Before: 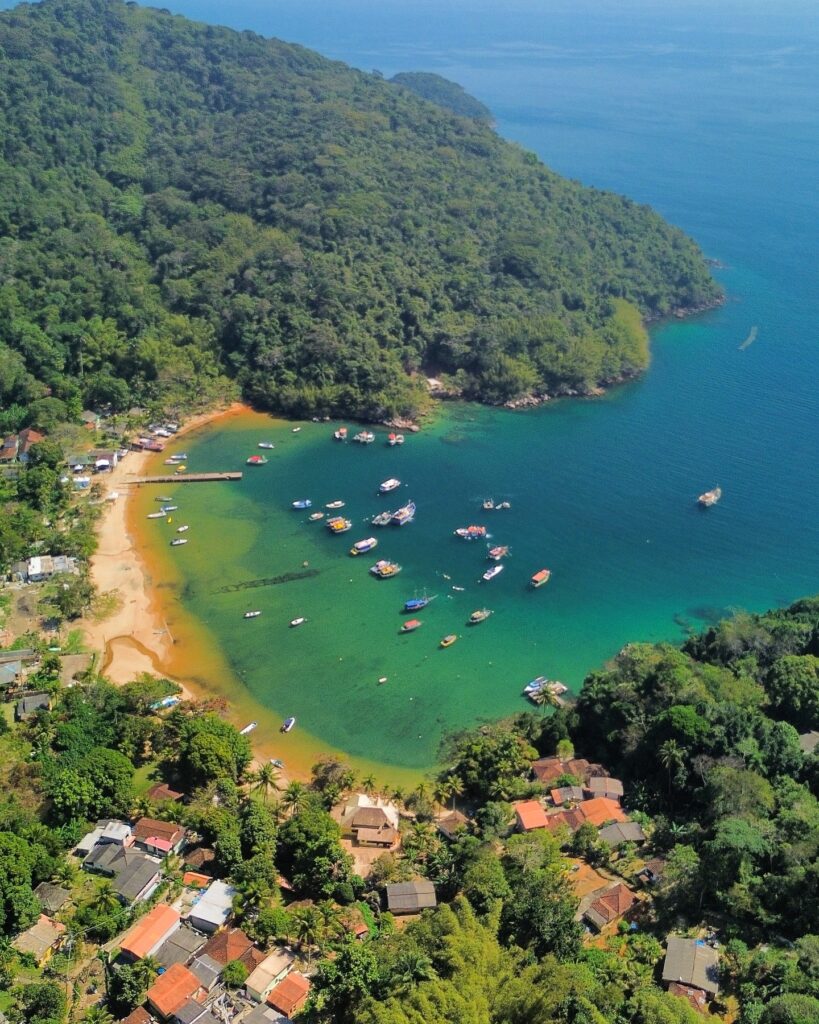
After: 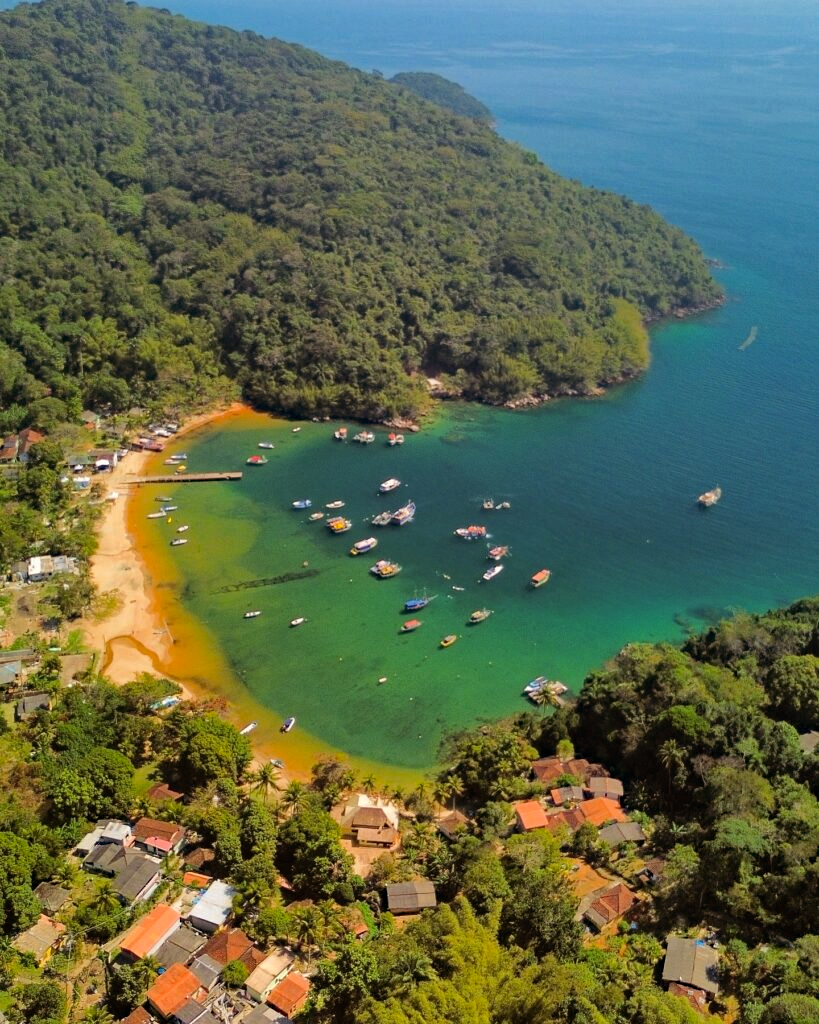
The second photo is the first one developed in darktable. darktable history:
color balance rgb: shadows lift › chroma 4.41%, shadows lift › hue 27°, power › chroma 2.5%, power › hue 70°, highlights gain › chroma 1%, highlights gain › hue 27°, saturation formula JzAzBz (2021)
haze removal: strength 0.29, distance 0.25, compatibility mode true, adaptive false
